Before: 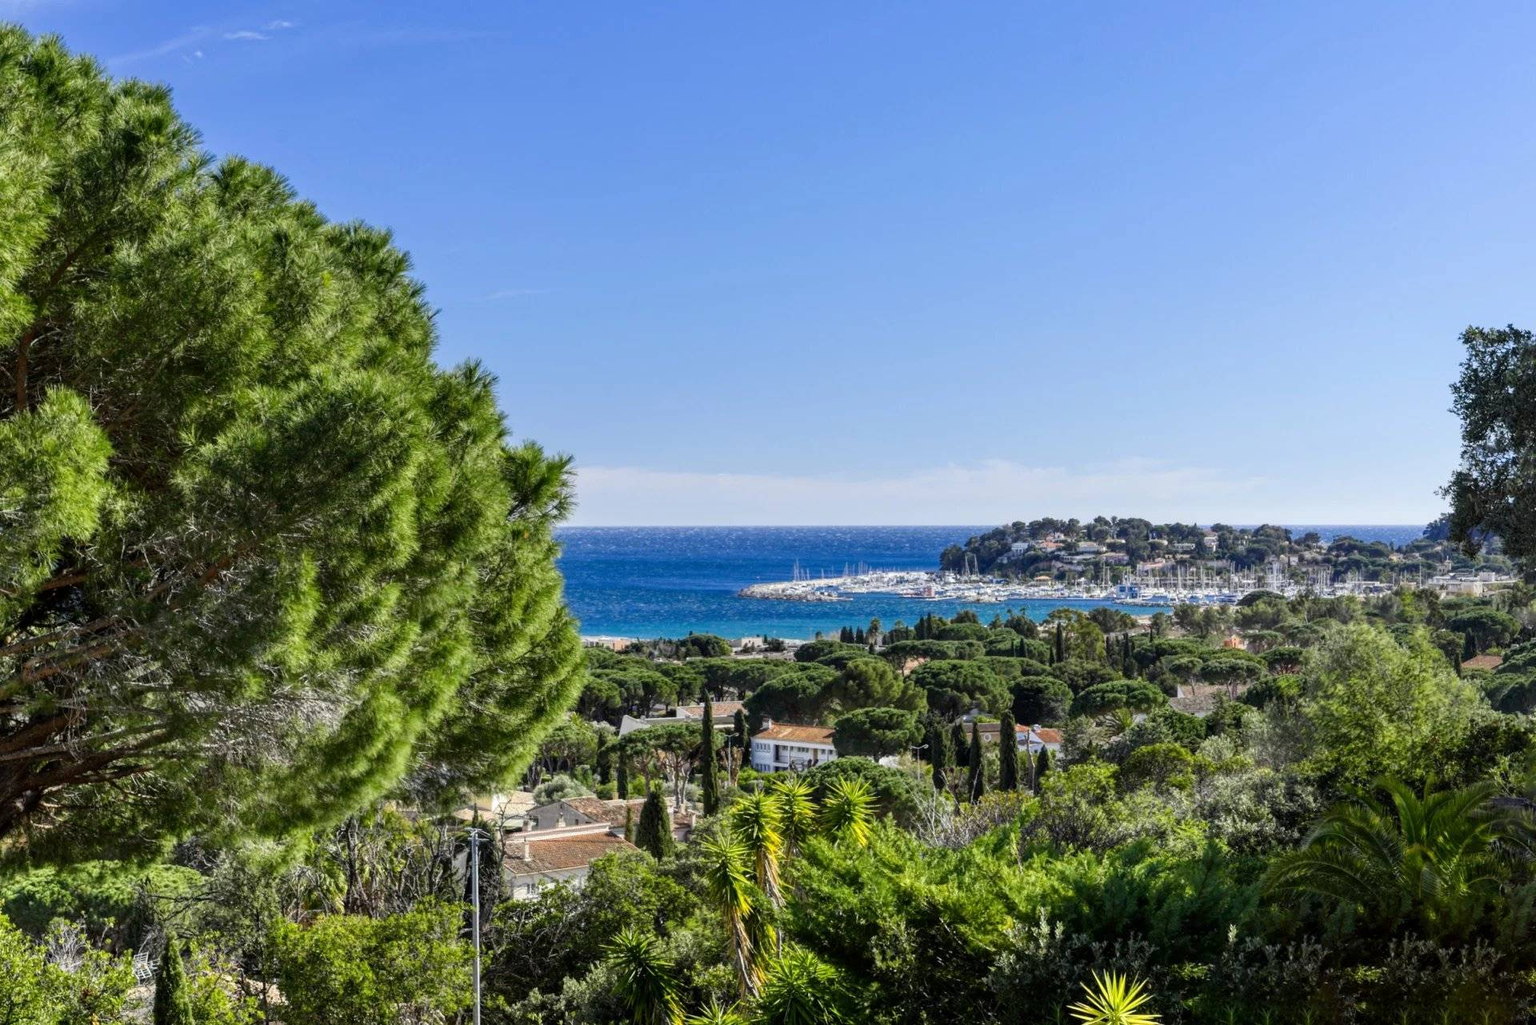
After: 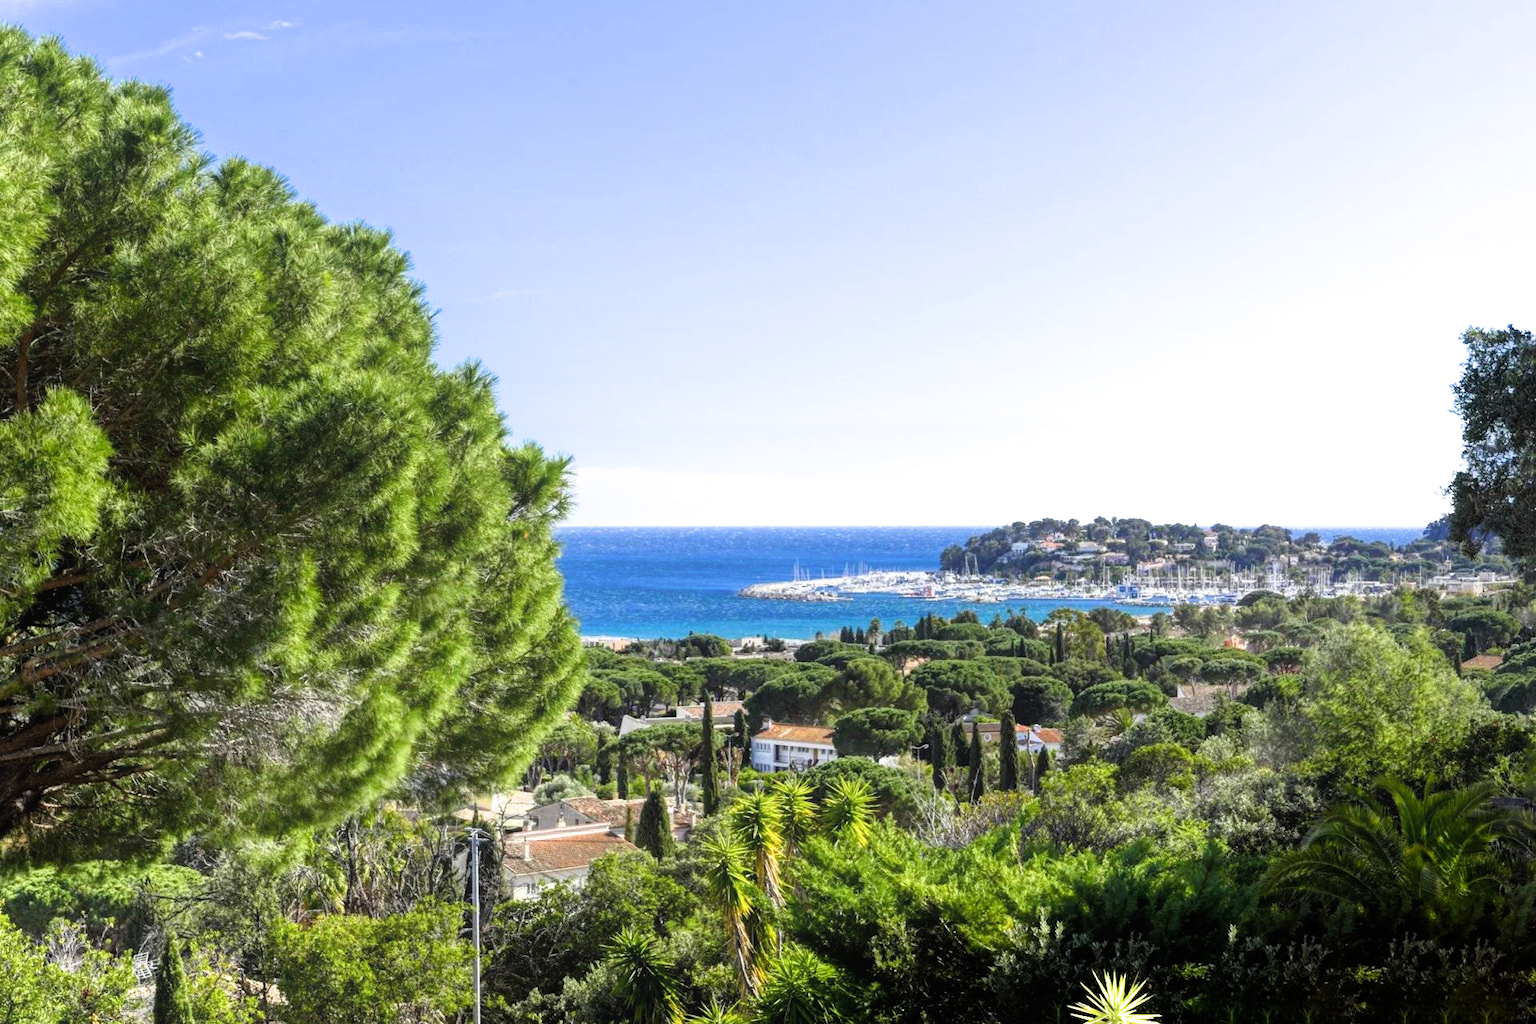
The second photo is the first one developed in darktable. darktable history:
exposure: black level correction 0, exposure 0.7 EV, compensate highlight preservation false
filmic rgb: black relative exposure -8.29 EV, white relative exposure 2.2 EV, target white luminance 99.886%, hardness 7.05, latitude 75.13%, contrast 1.323, highlights saturation mix -2.75%, shadows ↔ highlights balance 30.31%
contrast equalizer: octaves 7, y [[0.601, 0.6, 0.598, 0.598, 0.6, 0.601], [0.5 ×6], [0.5 ×6], [0 ×6], [0 ×6]], mix -0.981
